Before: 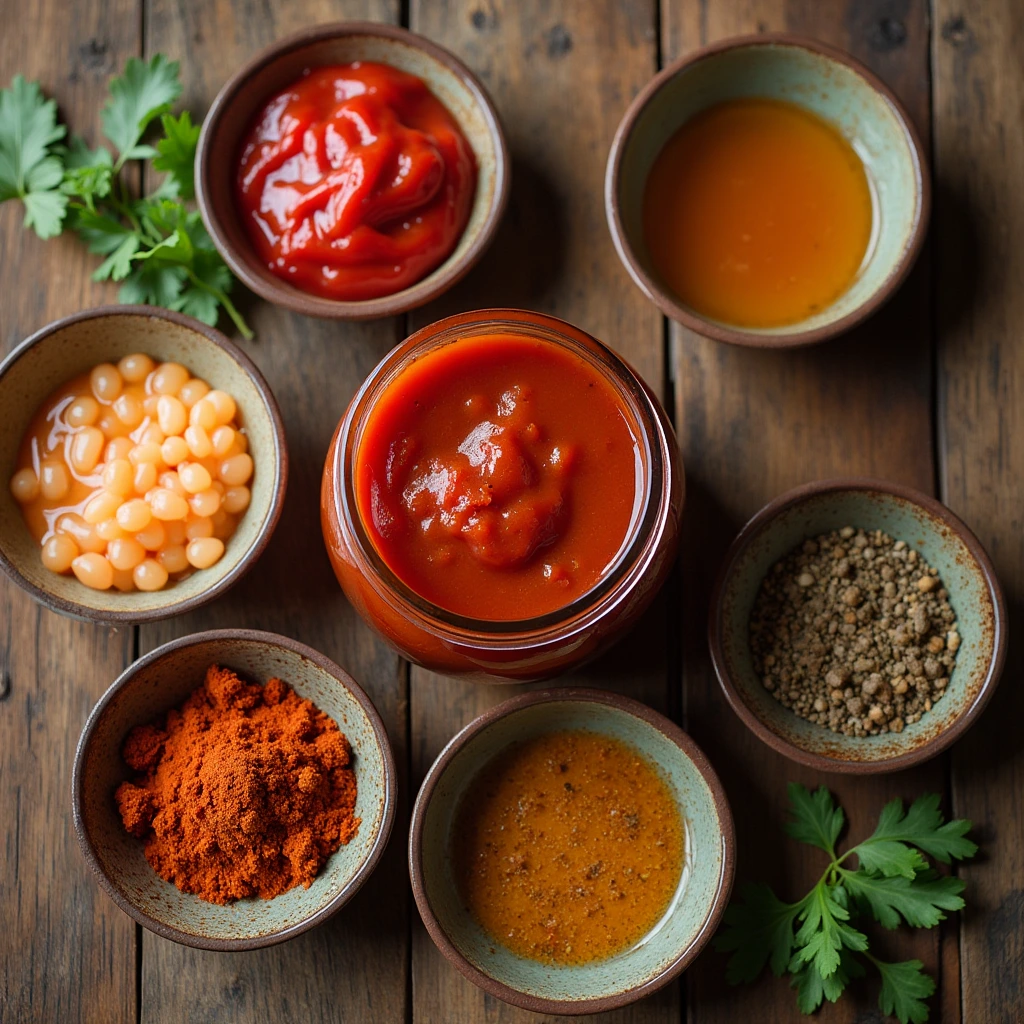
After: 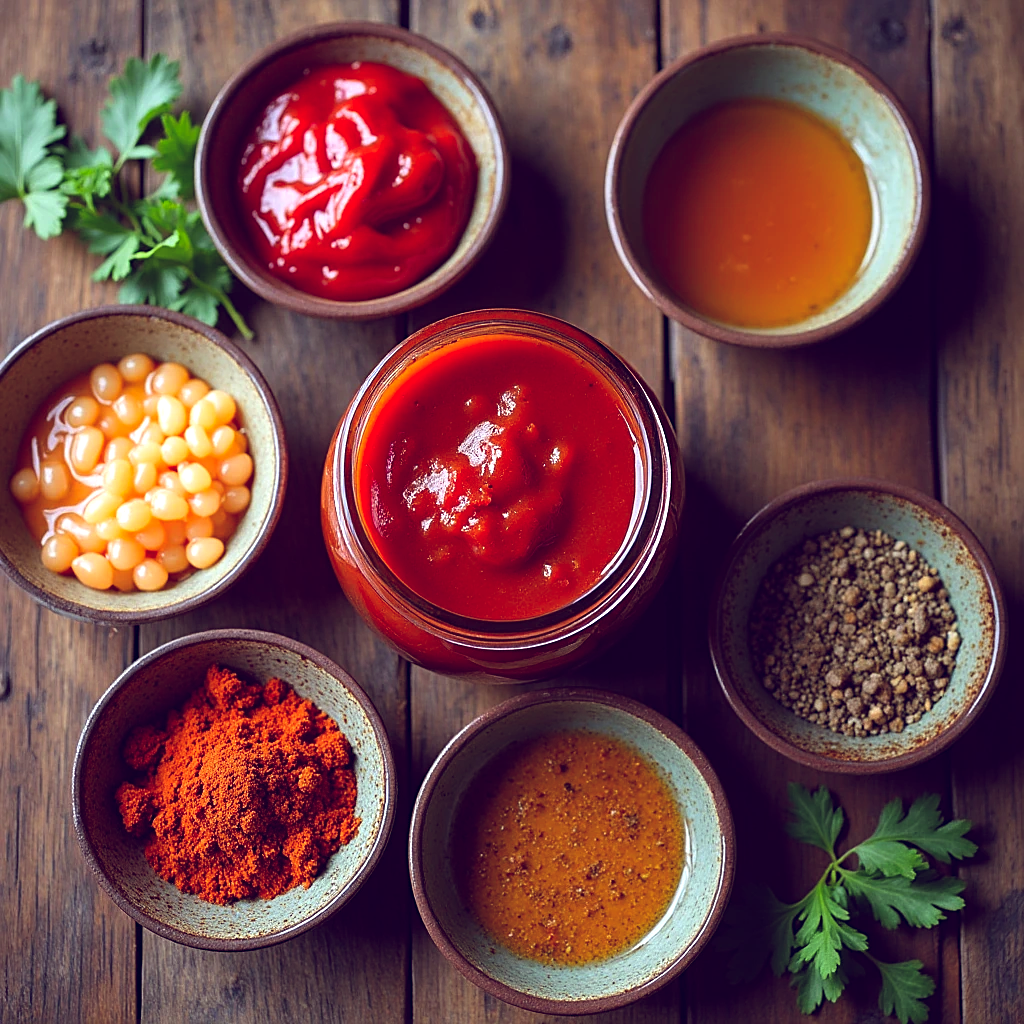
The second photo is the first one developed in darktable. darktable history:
shadows and highlights: radius 121.13, shadows 21.4, white point adjustment -9.72, highlights -14.39, soften with gaussian
sharpen: on, module defaults
white balance: red 0.924, blue 1.095
color balance: lift [1.001, 0.997, 0.99, 1.01], gamma [1.007, 1, 0.975, 1.025], gain [1, 1.065, 1.052, 0.935], contrast 13.25%
exposure: black level correction 0, exposure 0.5 EV, compensate exposure bias true, compensate highlight preservation false
